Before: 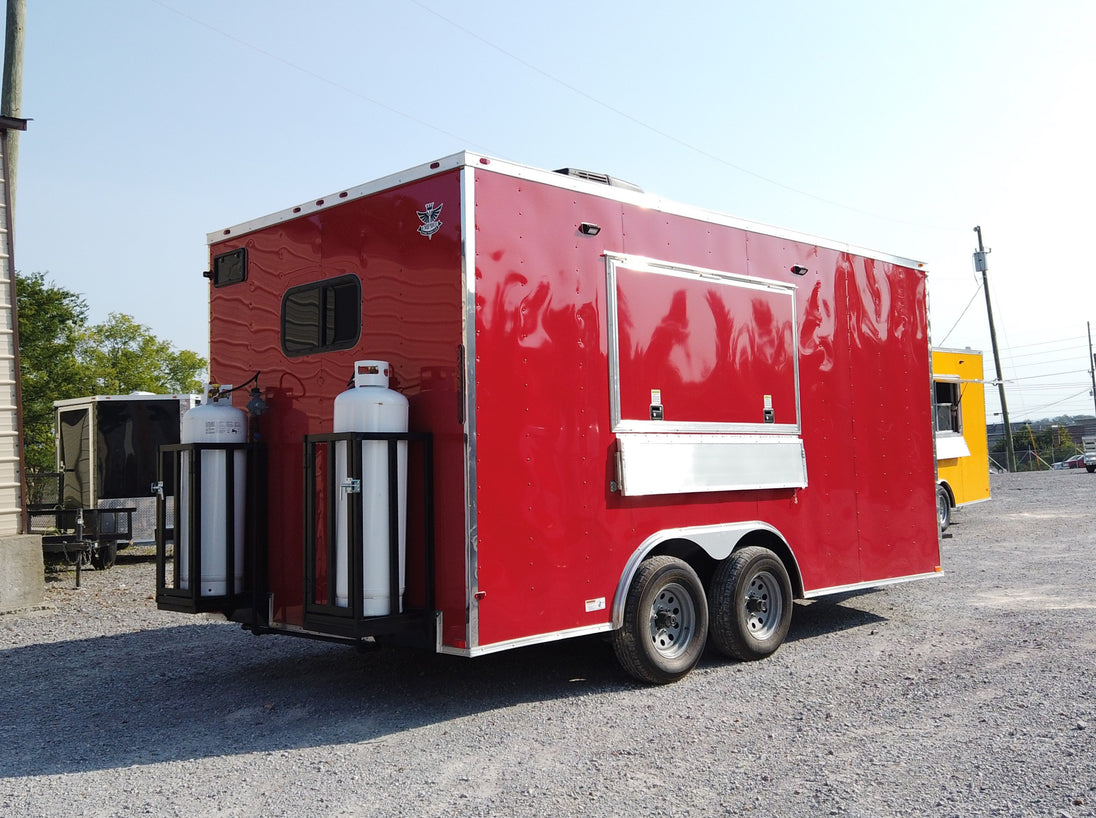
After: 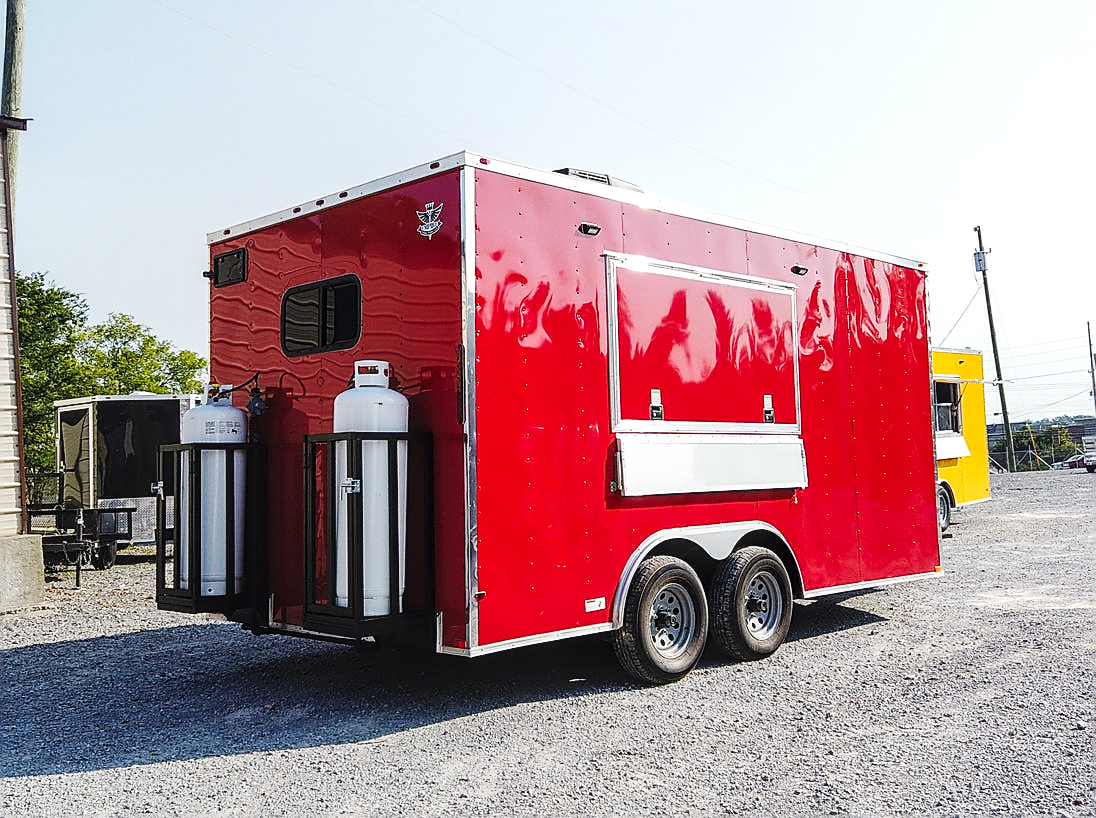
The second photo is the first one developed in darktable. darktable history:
base curve: curves: ch0 [(0, 0) (0.032, 0.025) (0.121, 0.166) (0.206, 0.329) (0.605, 0.79) (1, 1)], preserve colors none
sharpen: radius 1.427, amount 1.235, threshold 0.656
local contrast: on, module defaults
